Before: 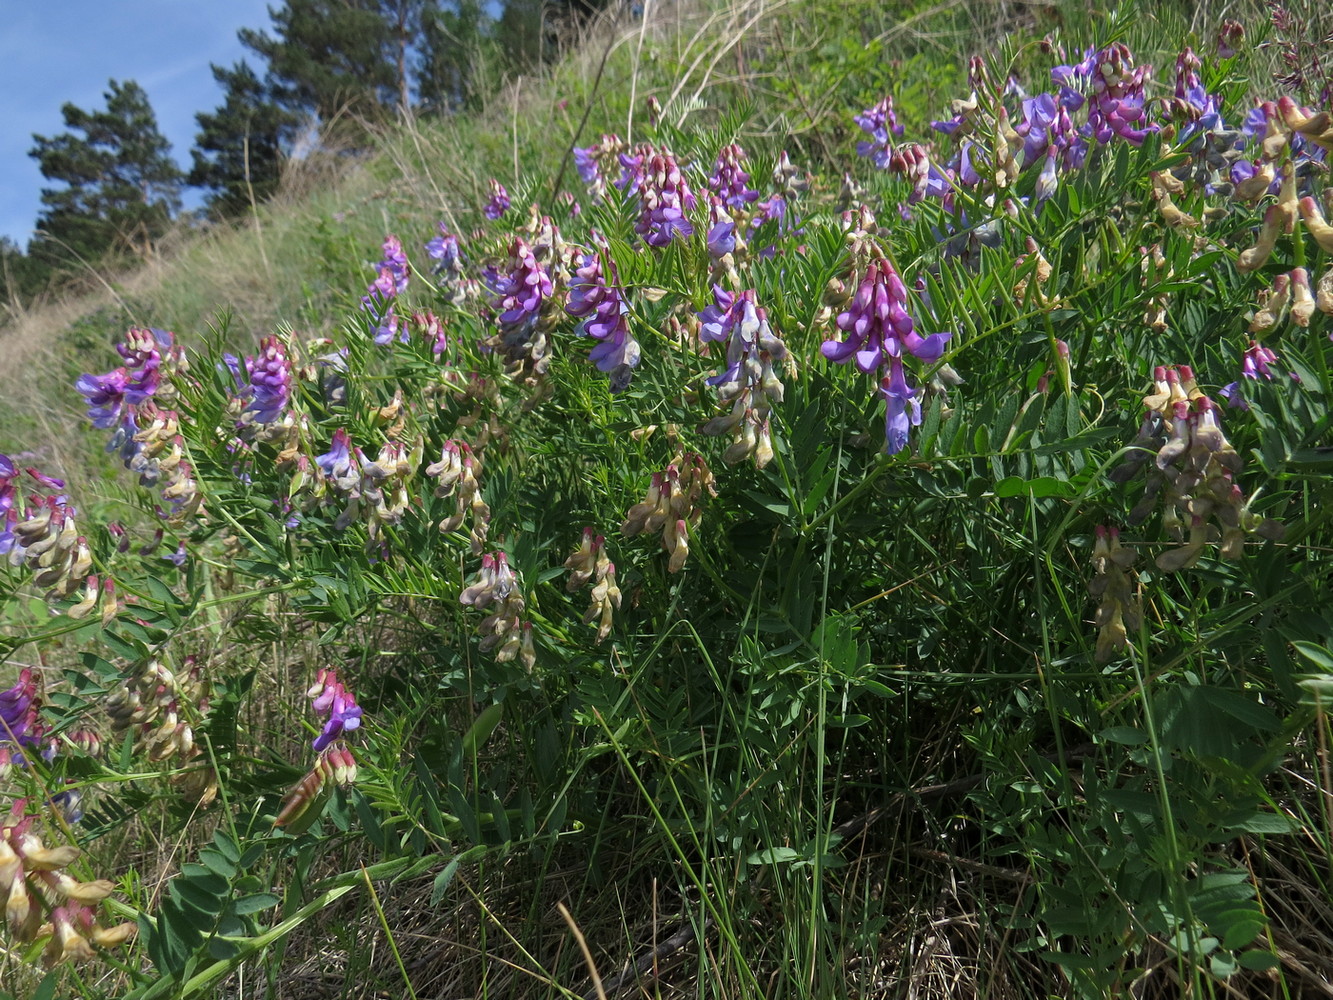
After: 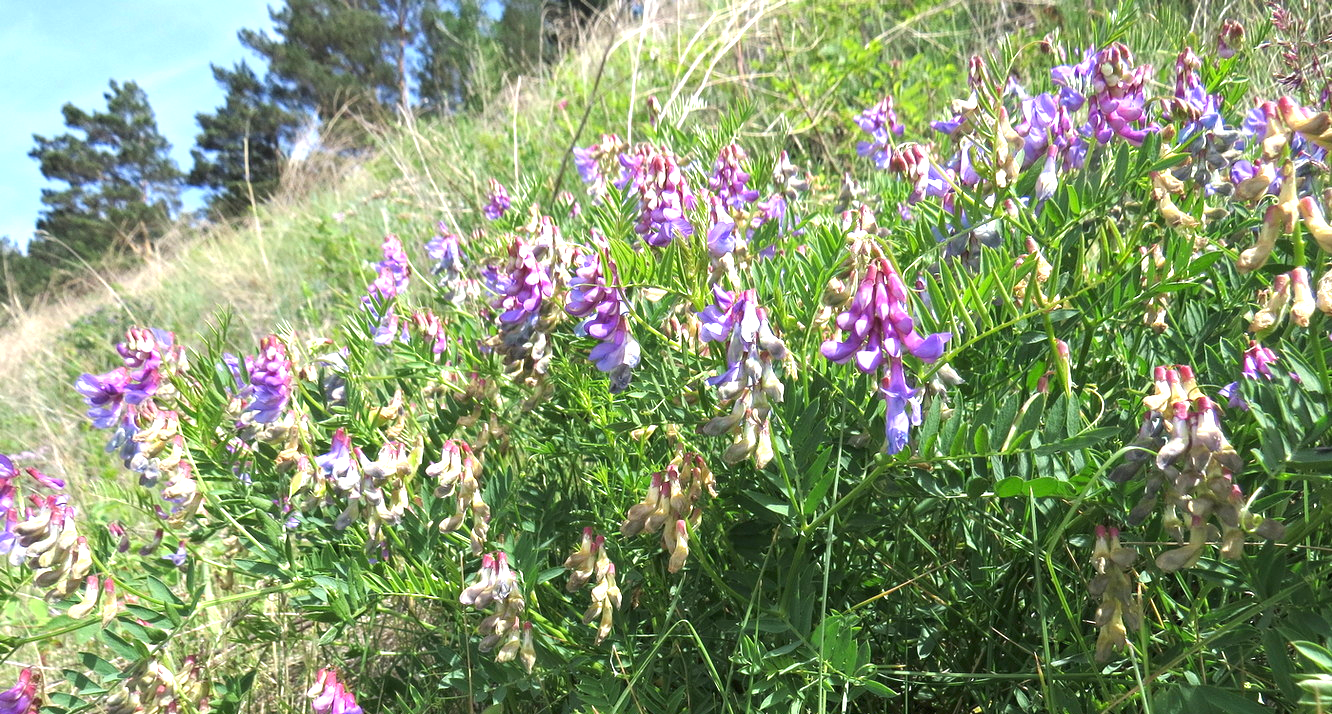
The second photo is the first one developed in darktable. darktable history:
crop: bottom 28.576%
exposure: black level correction 0, exposure 1.45 EV, compensate exposure bias true, compensate highlight preservation false
